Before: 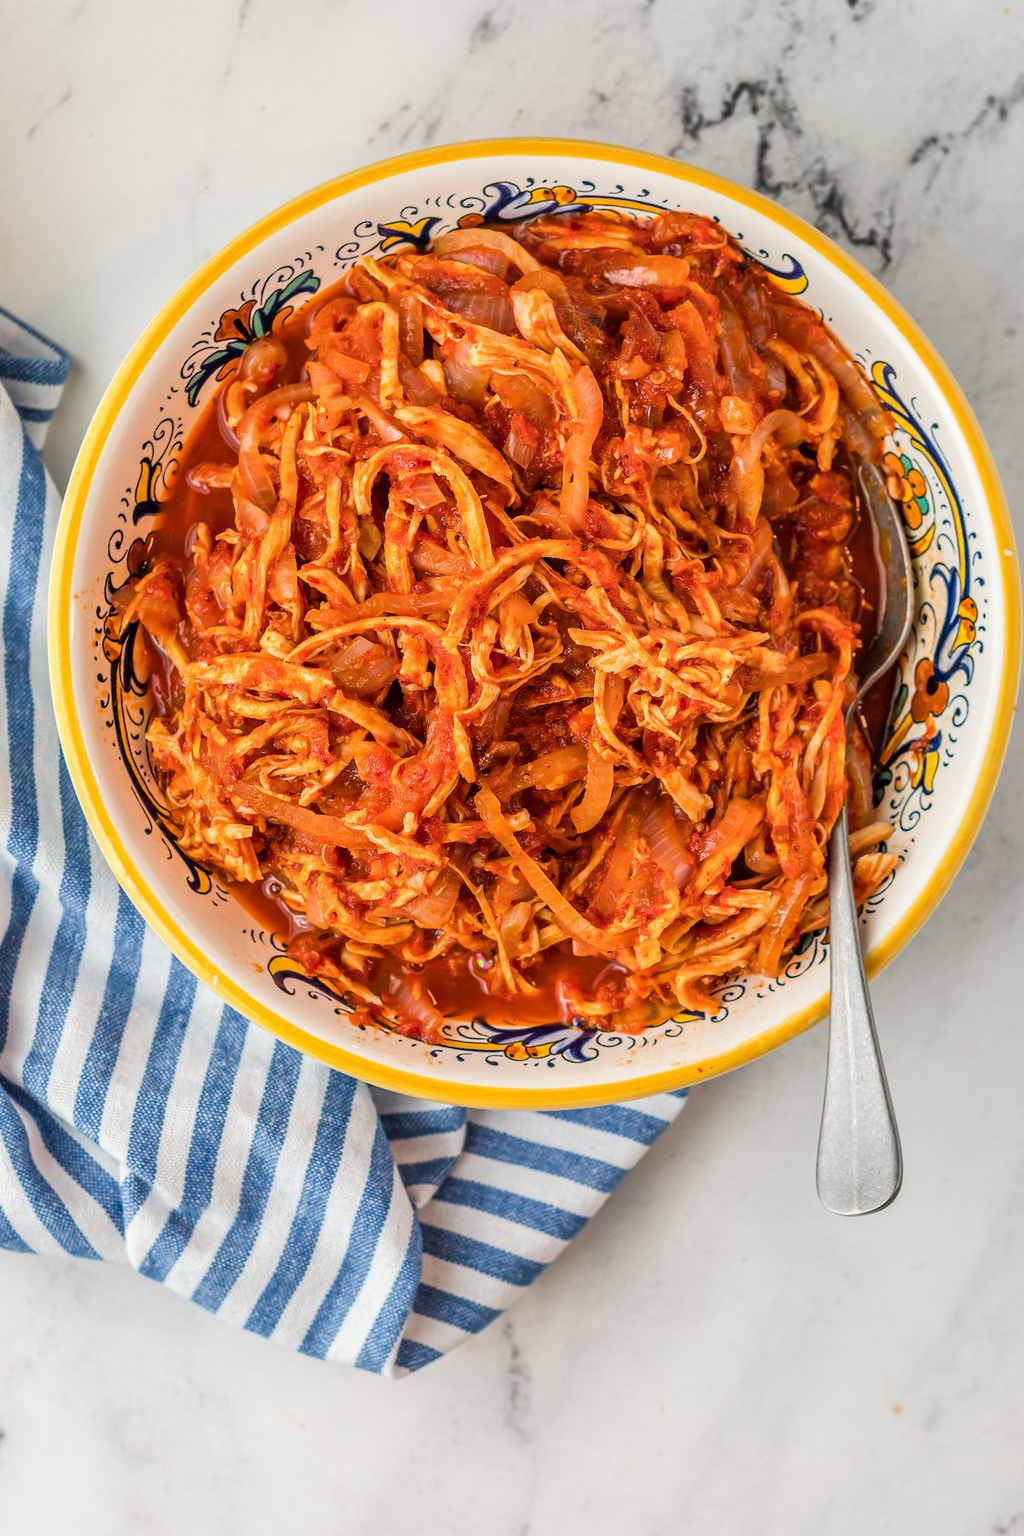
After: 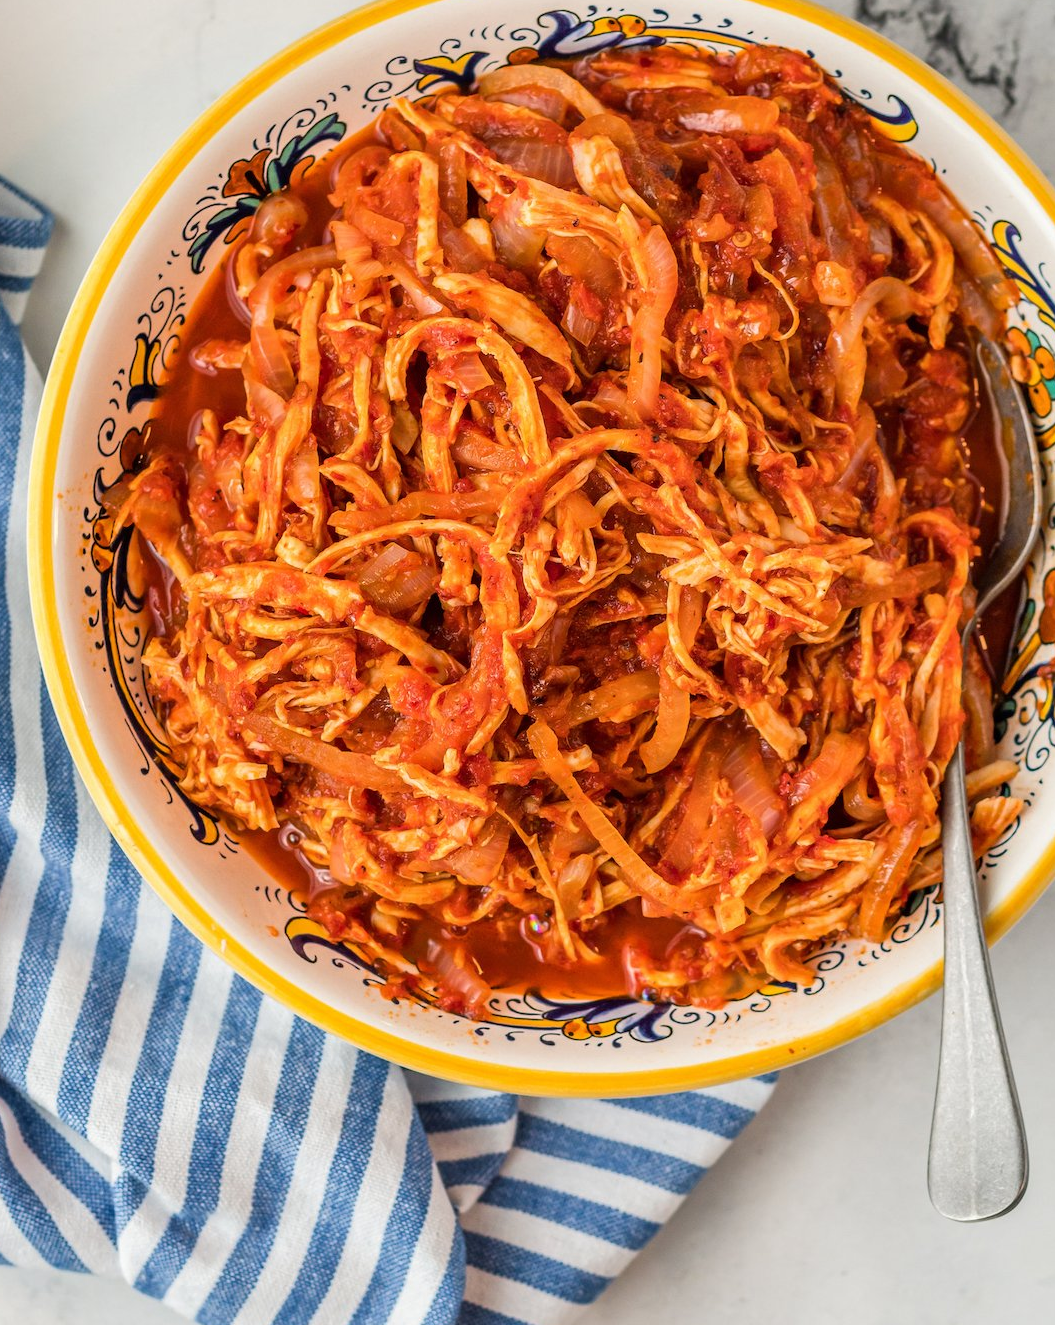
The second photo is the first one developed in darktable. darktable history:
white balance: emerald 1
crop and rotate: left 2.425%, top 11.305%, right 9.6%, bottom 15.08%
